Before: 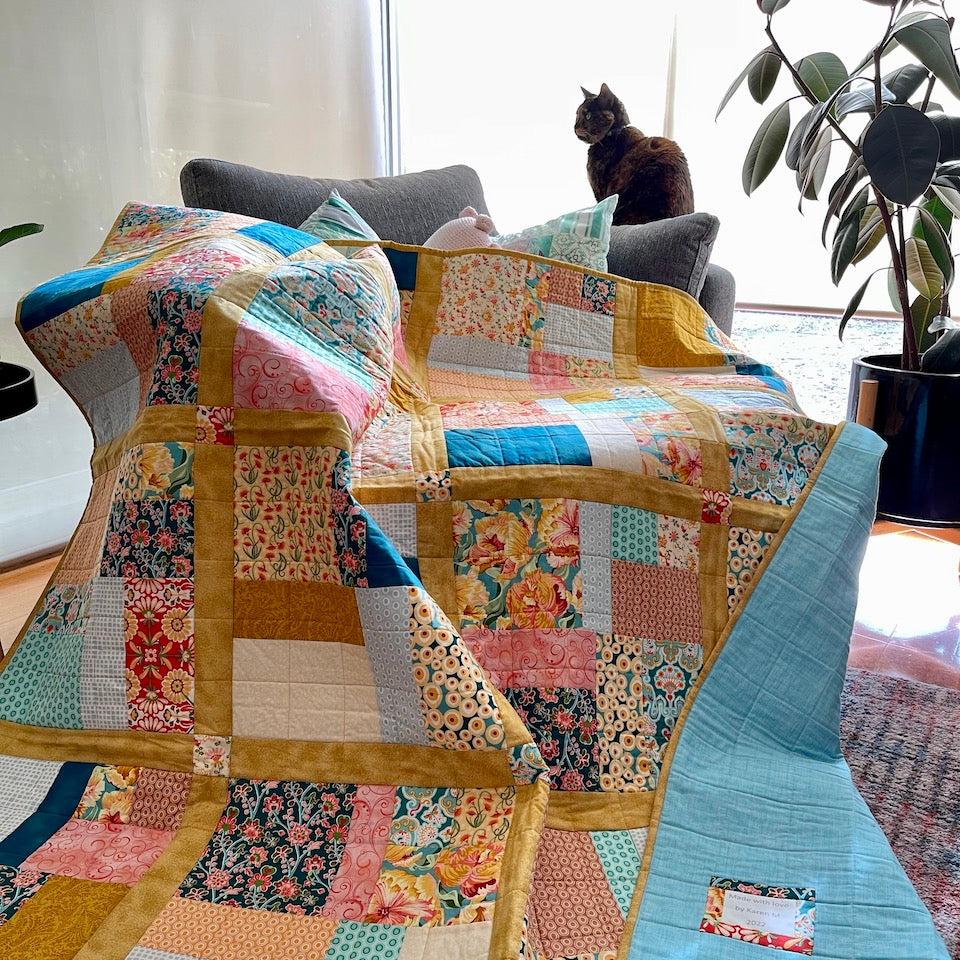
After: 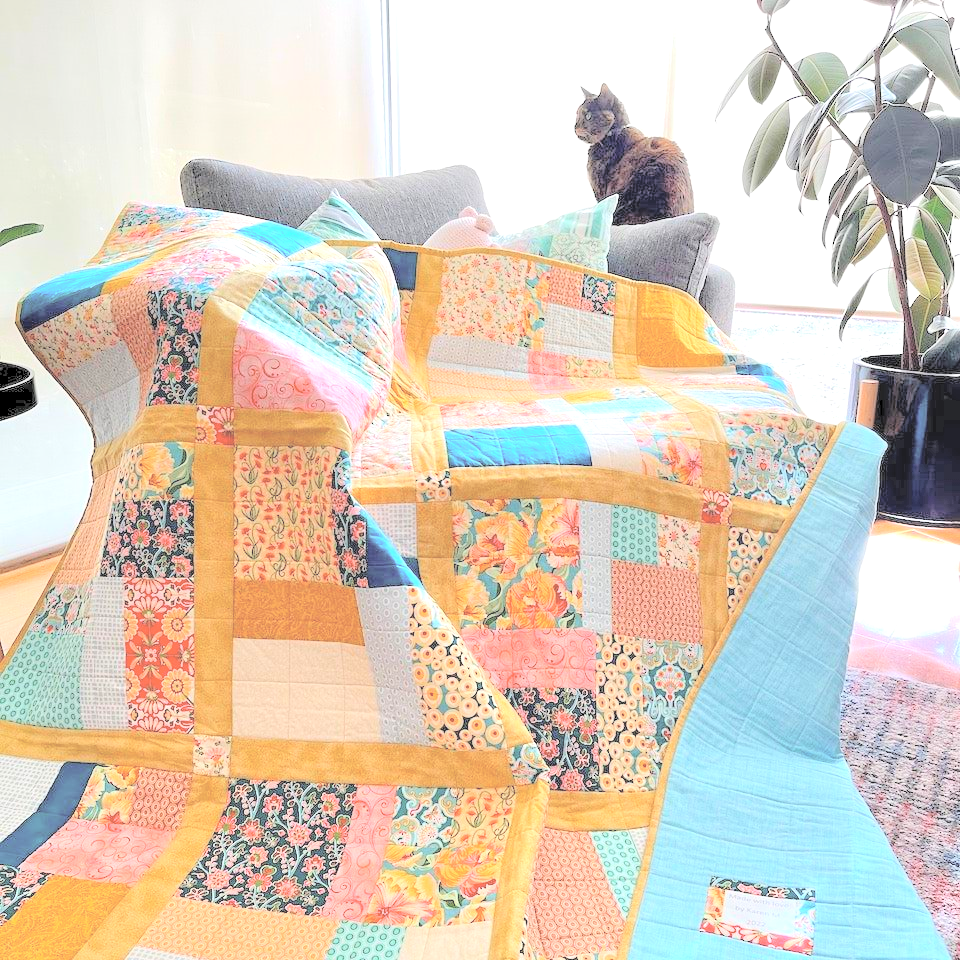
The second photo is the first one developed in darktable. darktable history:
contrast brightness saturation: brightness 0.98
exposure: exposure 0.487 EV, compensate highlight preservation false
